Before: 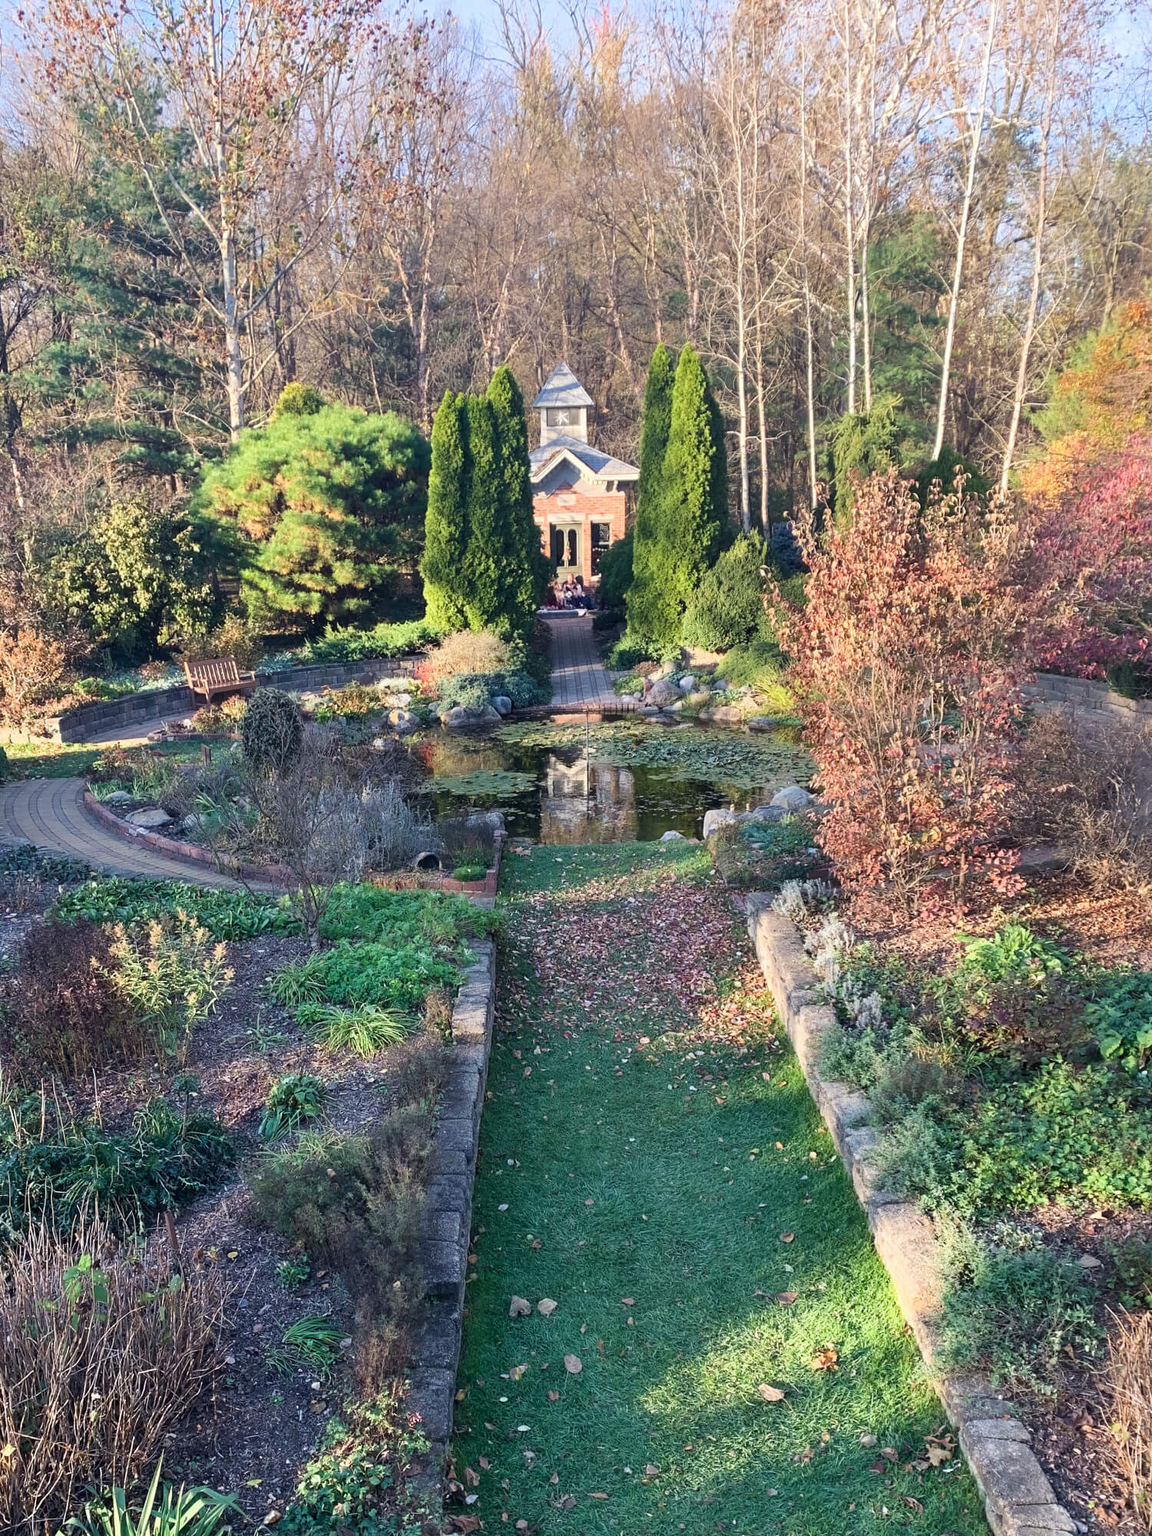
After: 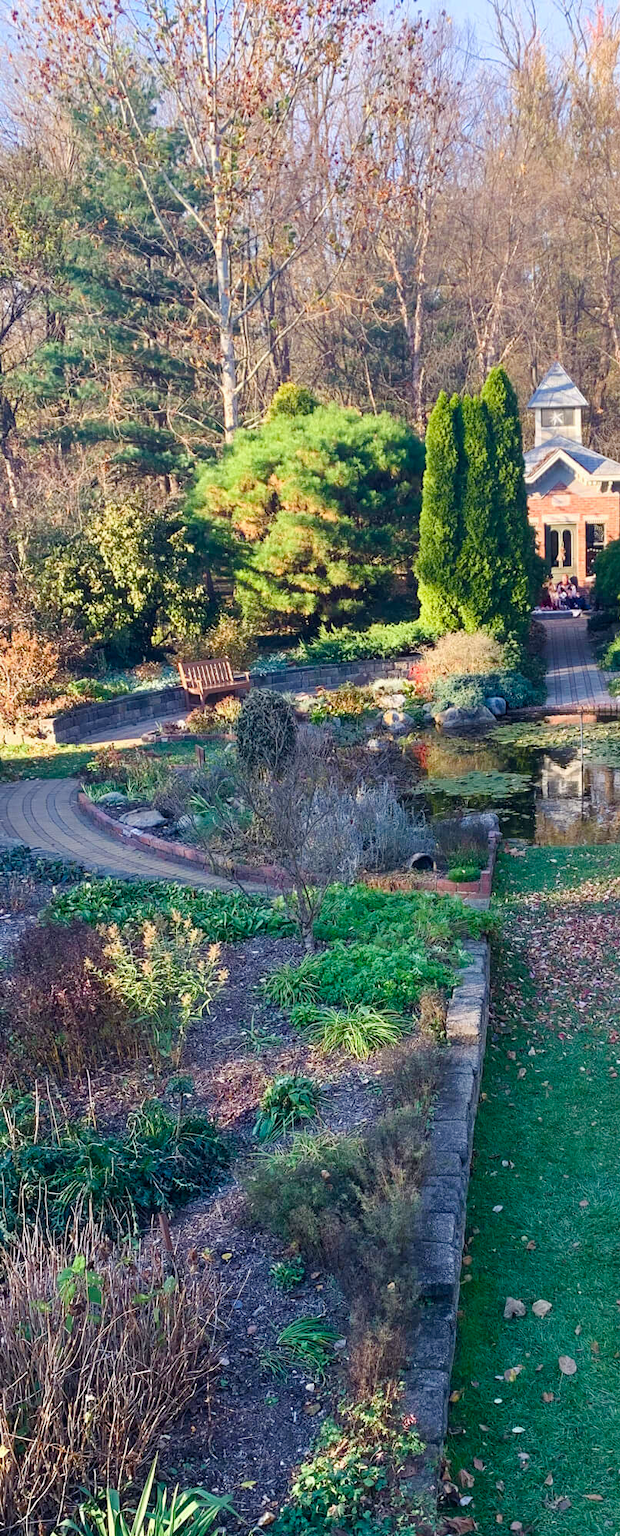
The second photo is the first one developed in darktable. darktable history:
crop: left 0.587%, right 45.588%, bottom 0.086%
color balance rgb: perceptual saturation grading › global saturation 35%, perceptual saturation grading › highlights -30%, perceptual saturation grading › shadows 35%, perceptual brilliance grading › global brilliance 3%, perceptual brilliance grading › highlights -3%, perceptual brilliance grading › shadows 3%
